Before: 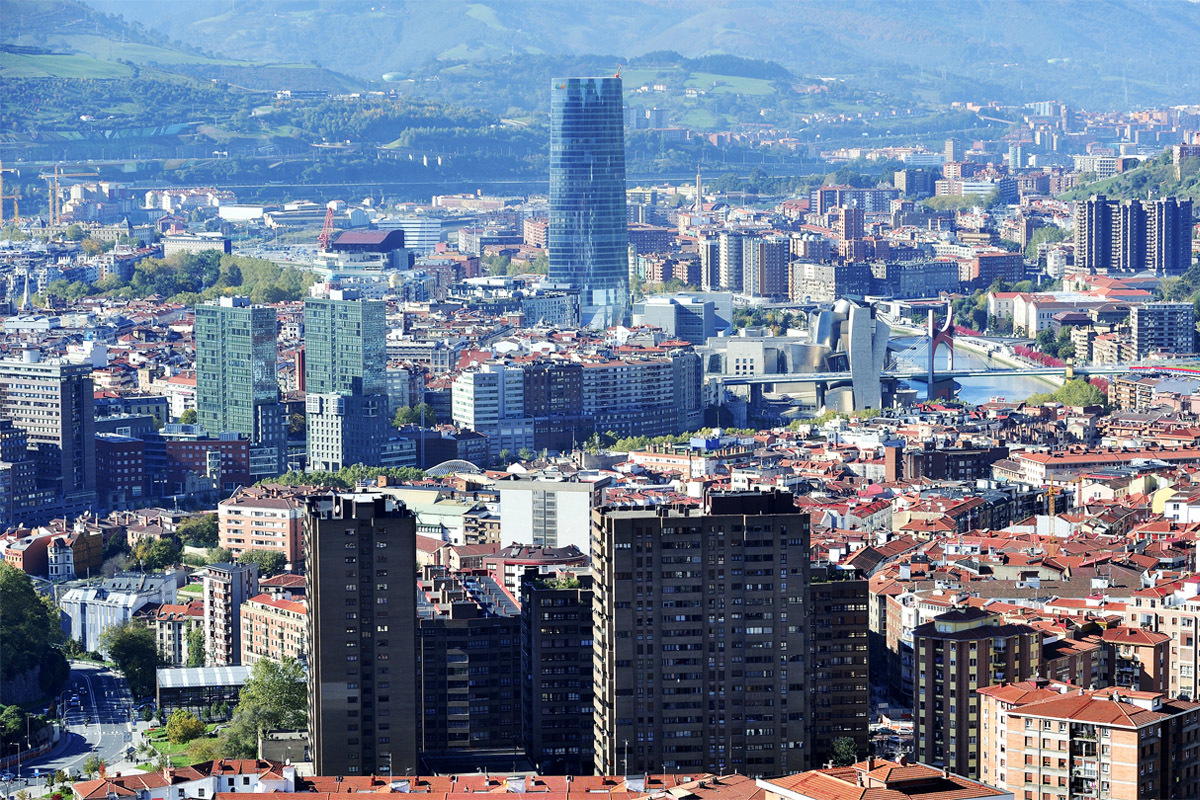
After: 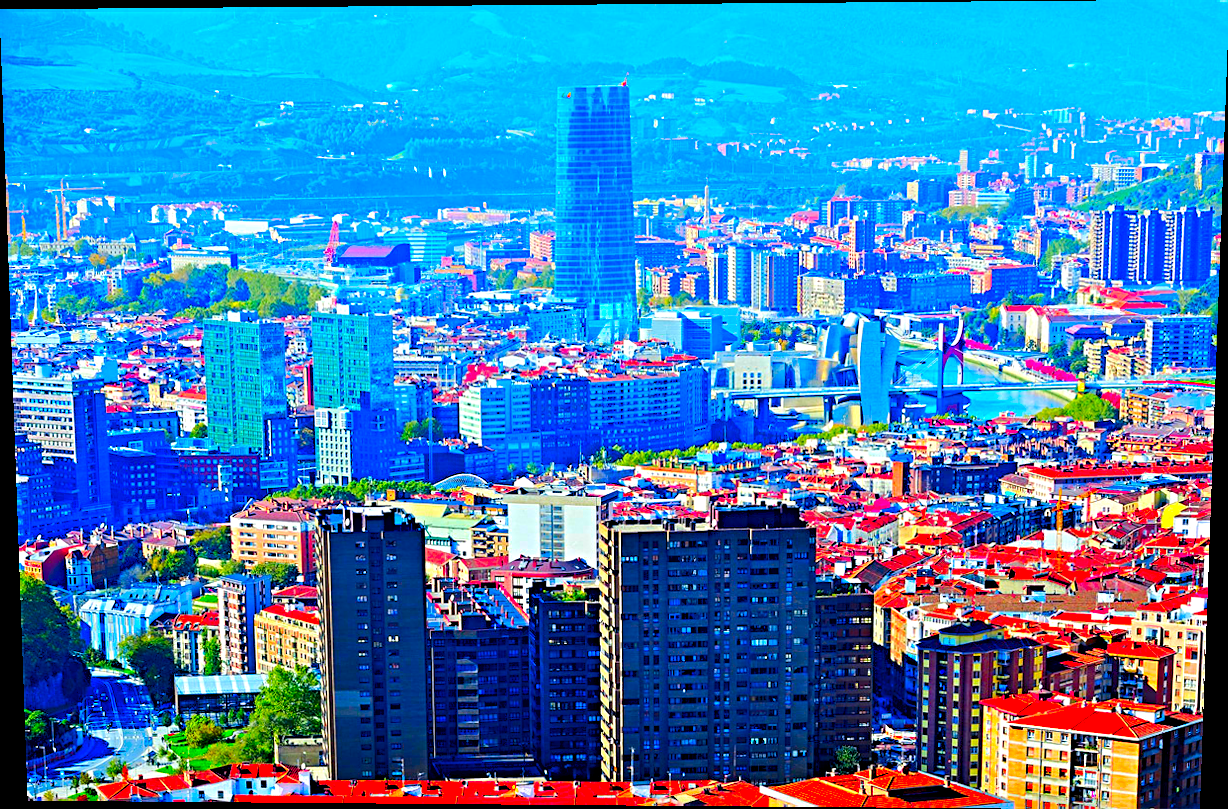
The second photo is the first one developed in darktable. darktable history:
rotate and perspective: lens shift (vertical) 0.048, lens shift (horizontal) -0.024, automatic cropping off
sharpen: radius 4.883
color balance rgb: perceptual saturation grading › global saturation 25%, perceptual brilliance grading › mid-tones 10%, perceptual brilliance grading › shadows 15%, global vibrance 20%
color correction: saturation 3
